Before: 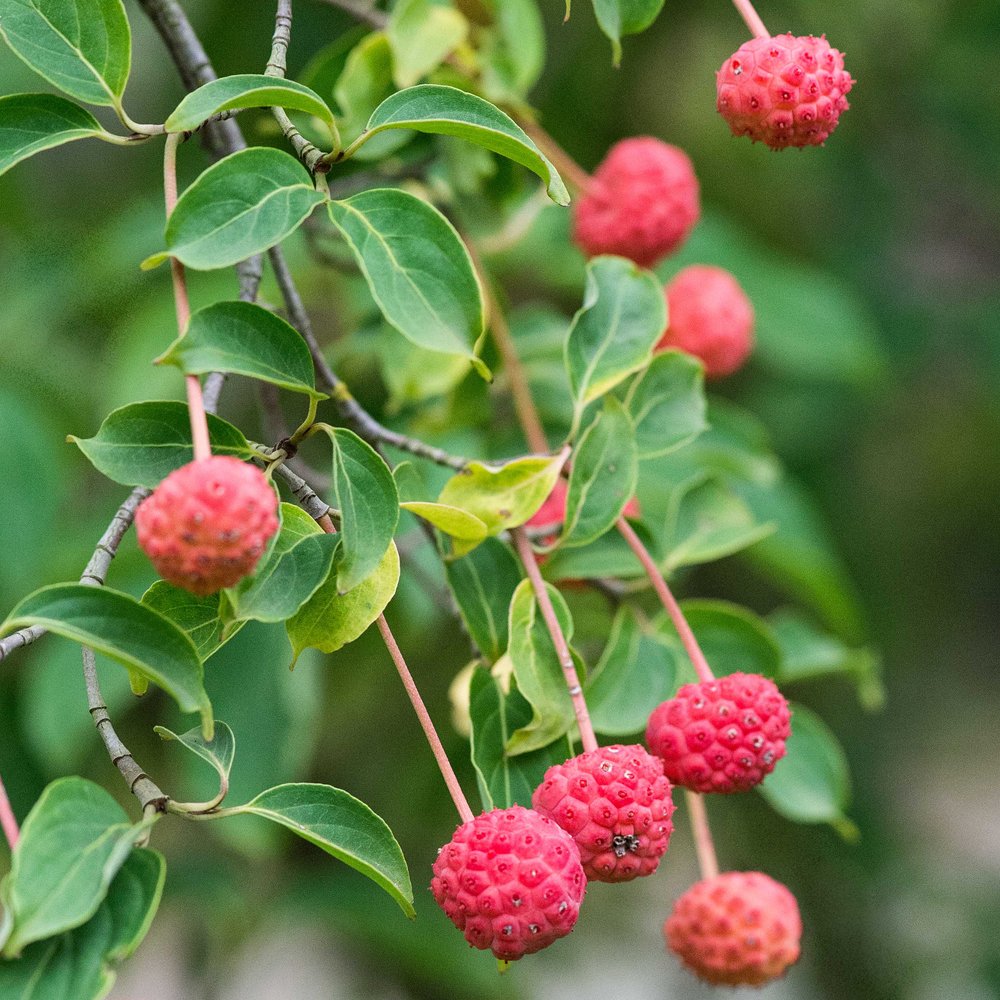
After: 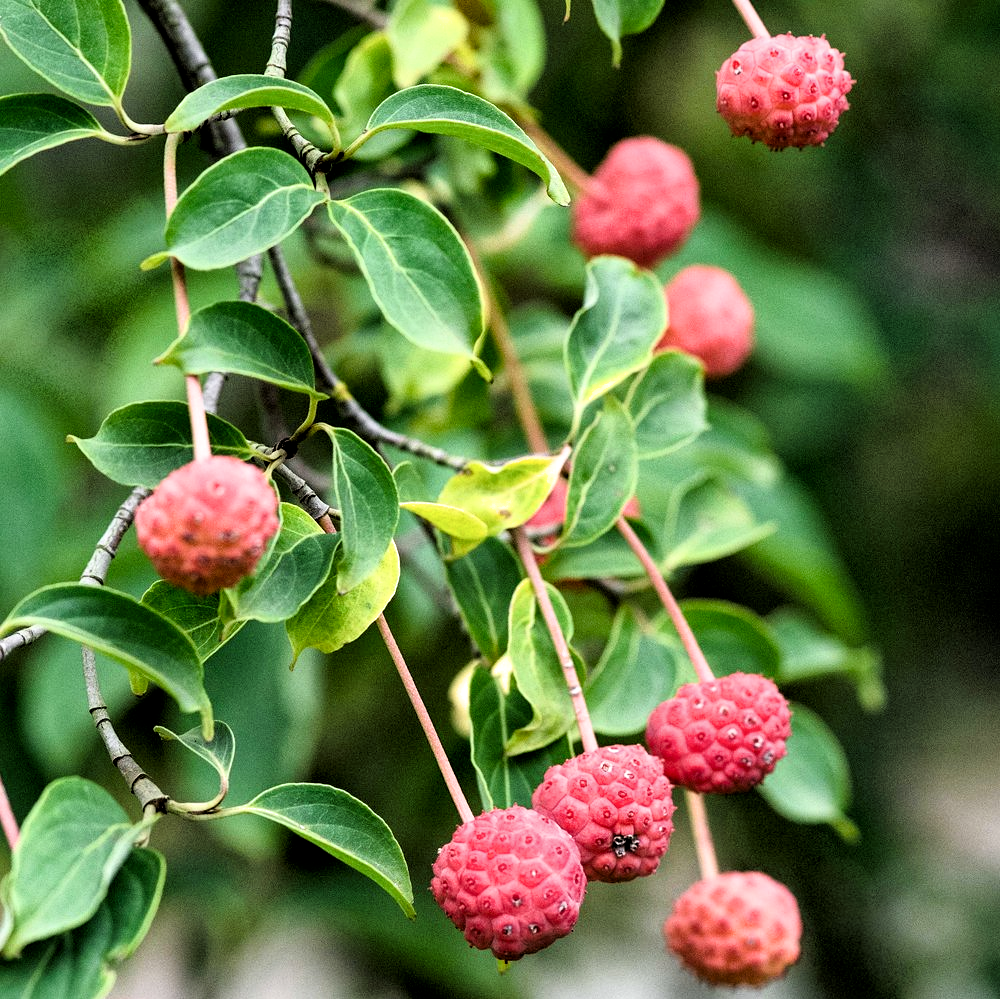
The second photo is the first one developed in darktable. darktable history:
filmic rgb: black relative exposure -3.63 EV, white relative exposure 2.18 EV, hardness 3.62
crop: bottom 0.066%
color zones: curves: ch1 [(0.25, 0.61) (0.75, 0.248)]
local contrast: mode bilateral grid, contrast 21, coarseness 50, detail 121%, midtone range 0.2
